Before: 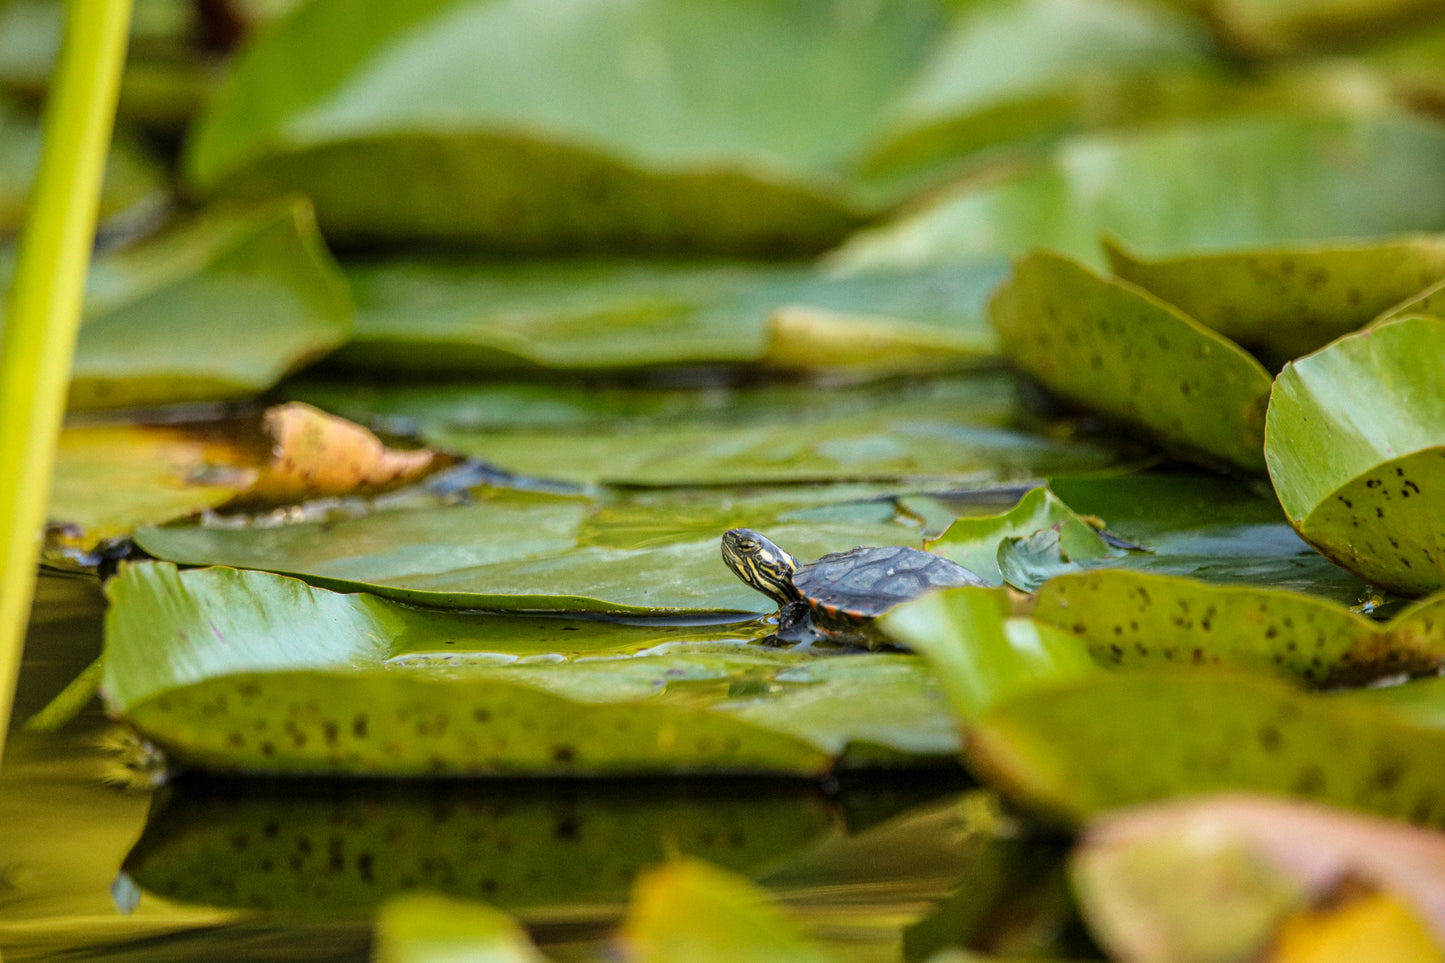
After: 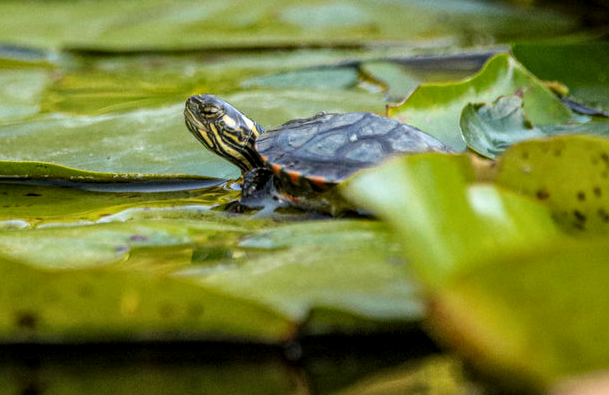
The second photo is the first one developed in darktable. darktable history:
crop: left 37.221%, top 45.169%, right 20.63%, bottom 13.777%
local contrast: on, module defaults
